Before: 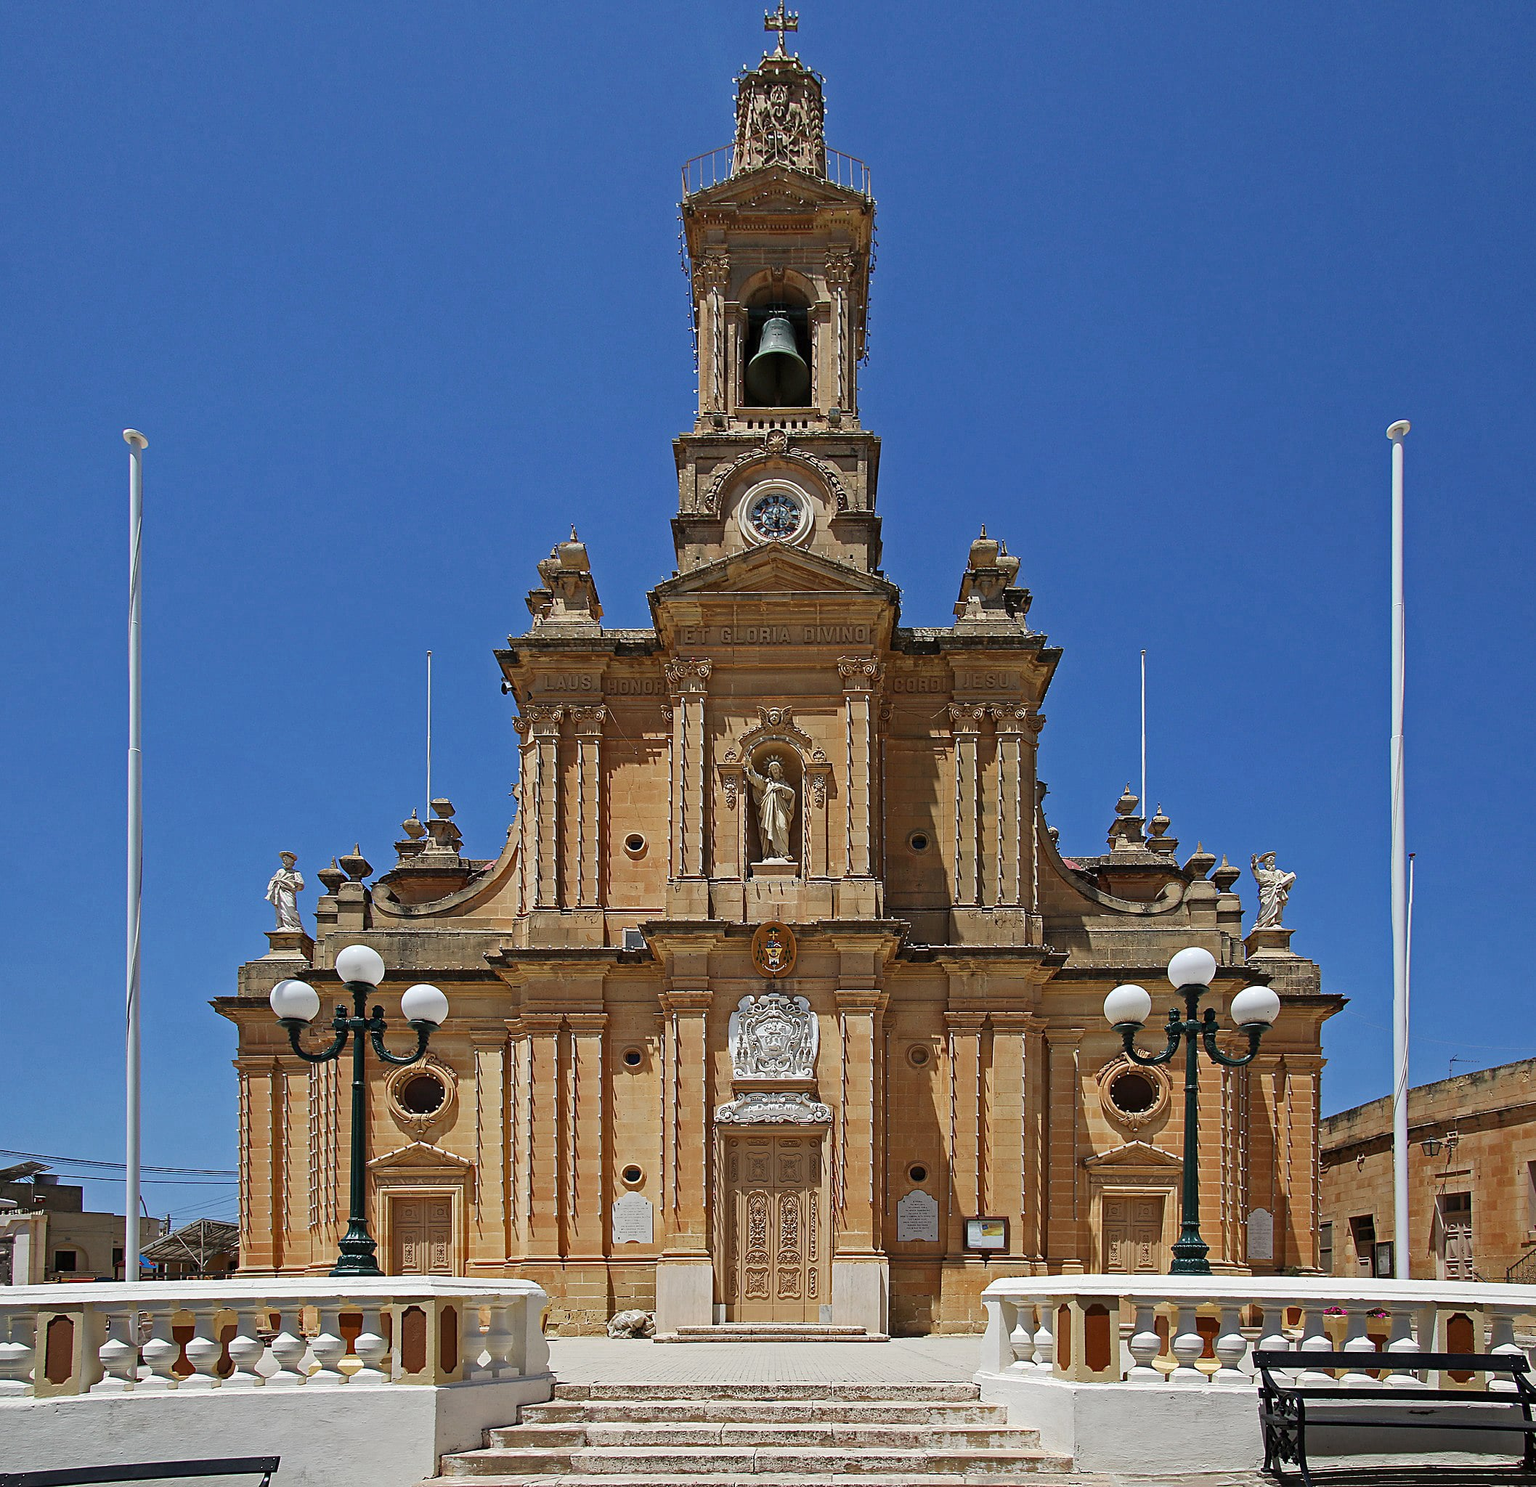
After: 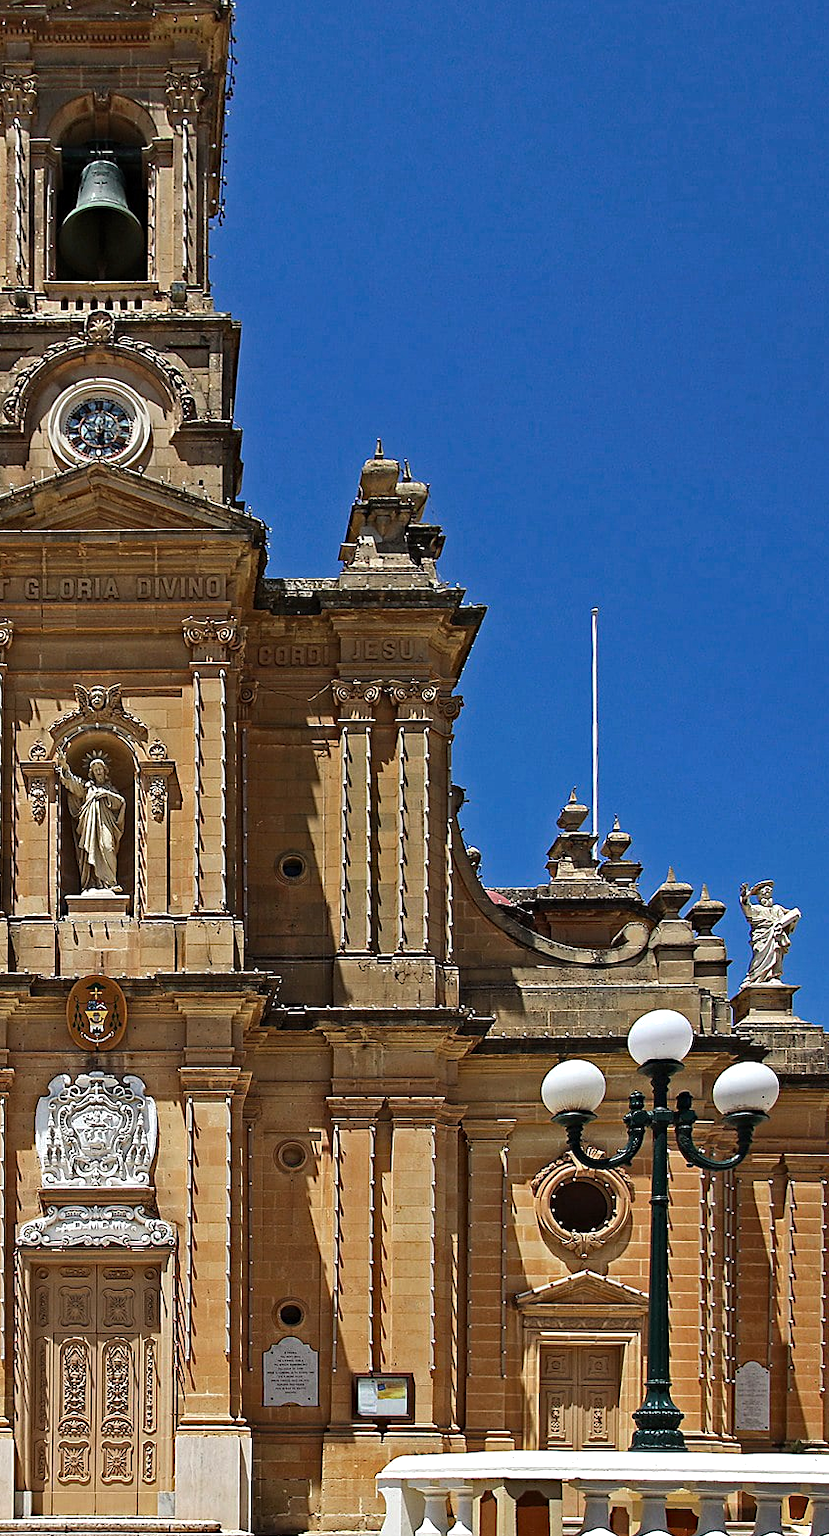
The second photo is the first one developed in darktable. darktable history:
tone equalizer: -8 EV -0.417 EV, -7 EV -0.389 EV, -6 EV -0.333 EV, -5 EV -0.222 EV, -3 EV 0.222 EV, -2 EV 0.333 EV, -1 EV 0.389 EV, +0 EV 0.417 EV, edges refinement/feathering 500, mask exposure compensation -1.25 EV, preserve details no
haze removal: compatibility mode true, adaptive false
crop: left 45.721%, top 13.393%, right 14.118%, bottom 10.01%
color zones: curves: ch0 [(0, 0.5) (0.143, 0.5) (0.286, 0.5) (0.429, 0.495) (0.571, 0.437) (0.714, 0.44) (0.857, 0.496) (1, 0.5)]
